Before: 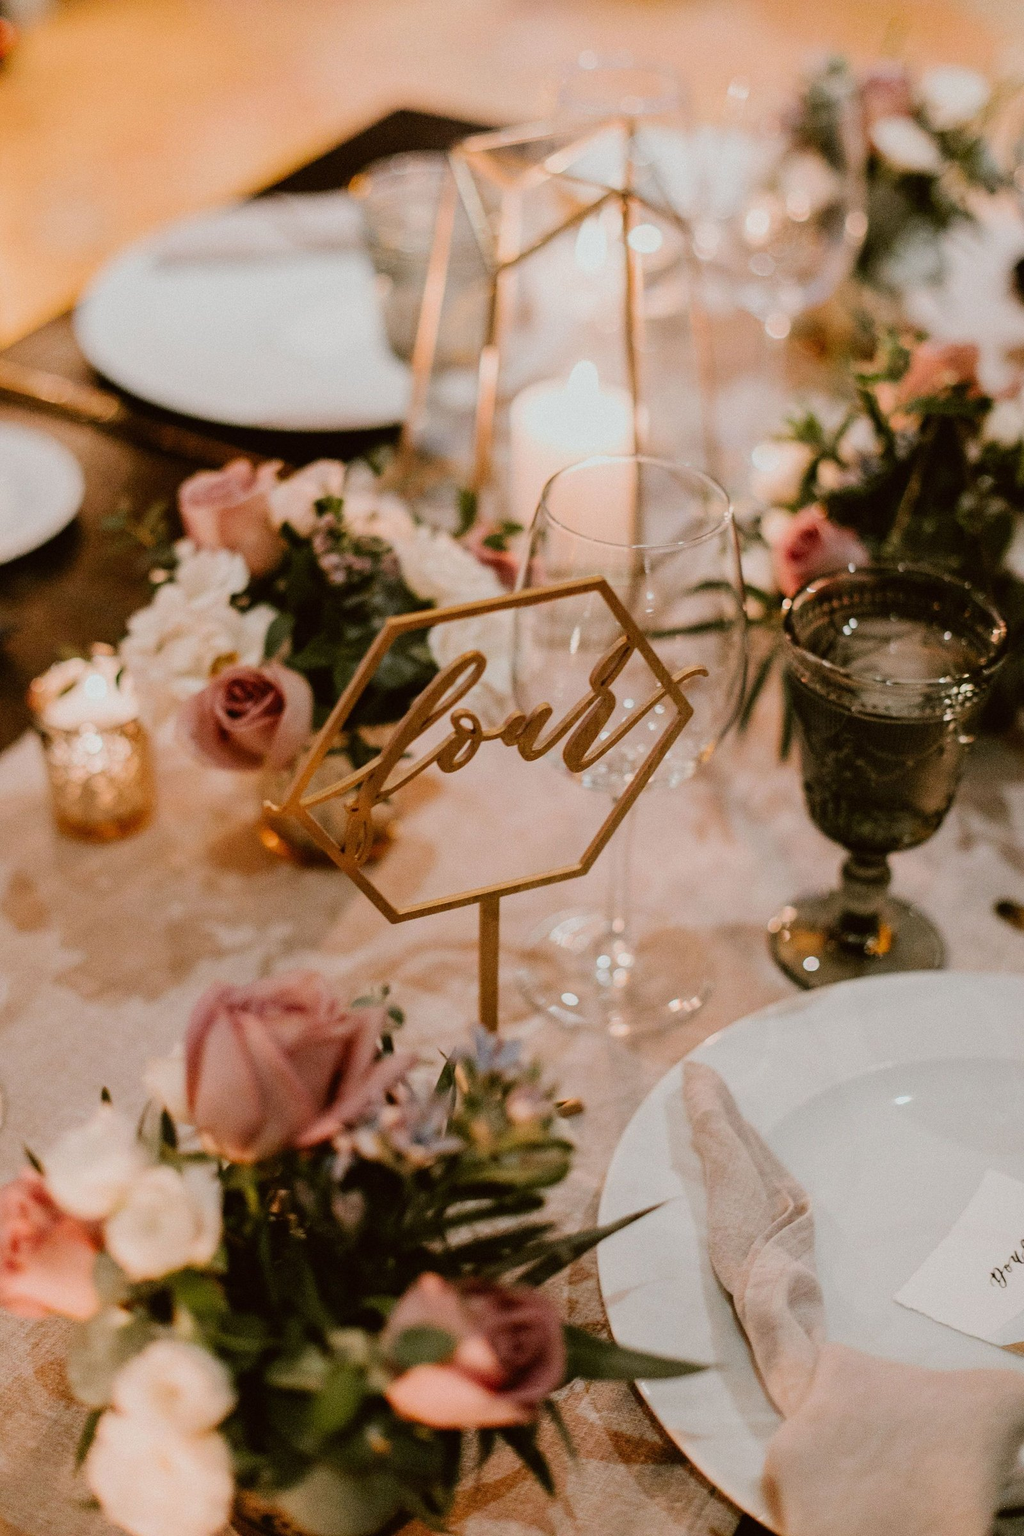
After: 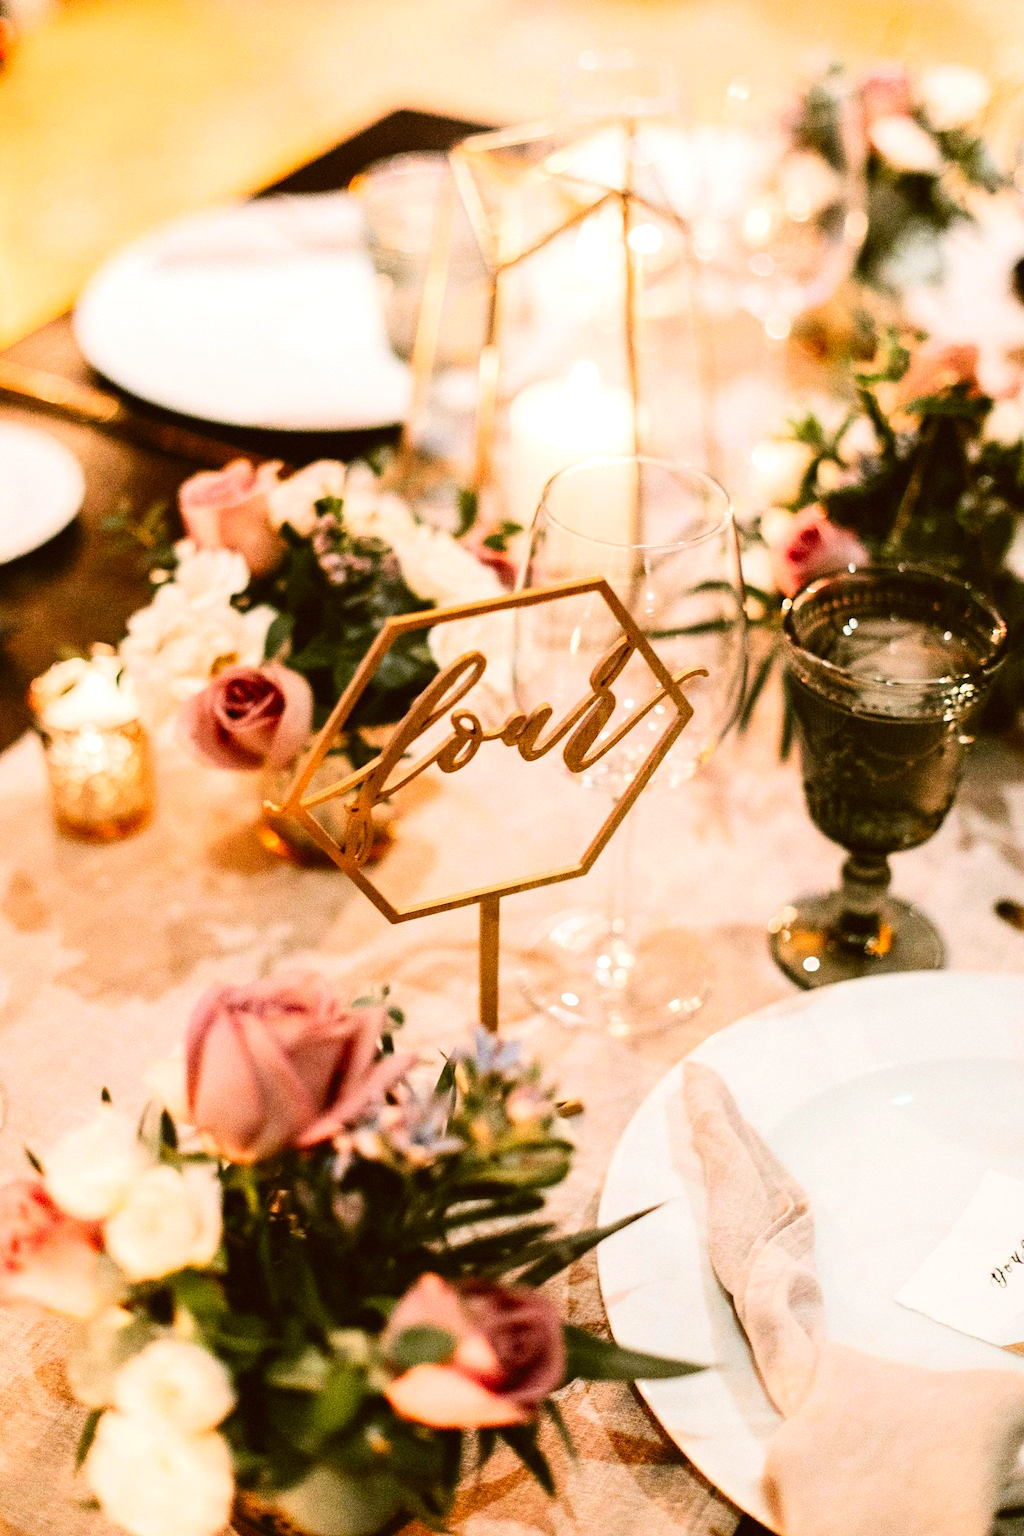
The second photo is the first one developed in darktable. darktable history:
contrast brightness saturation: contrast 0.23, brightness 0.1, saturation 0.29
exposure: exposure 0.722 EV, compensate highlight preservation false
